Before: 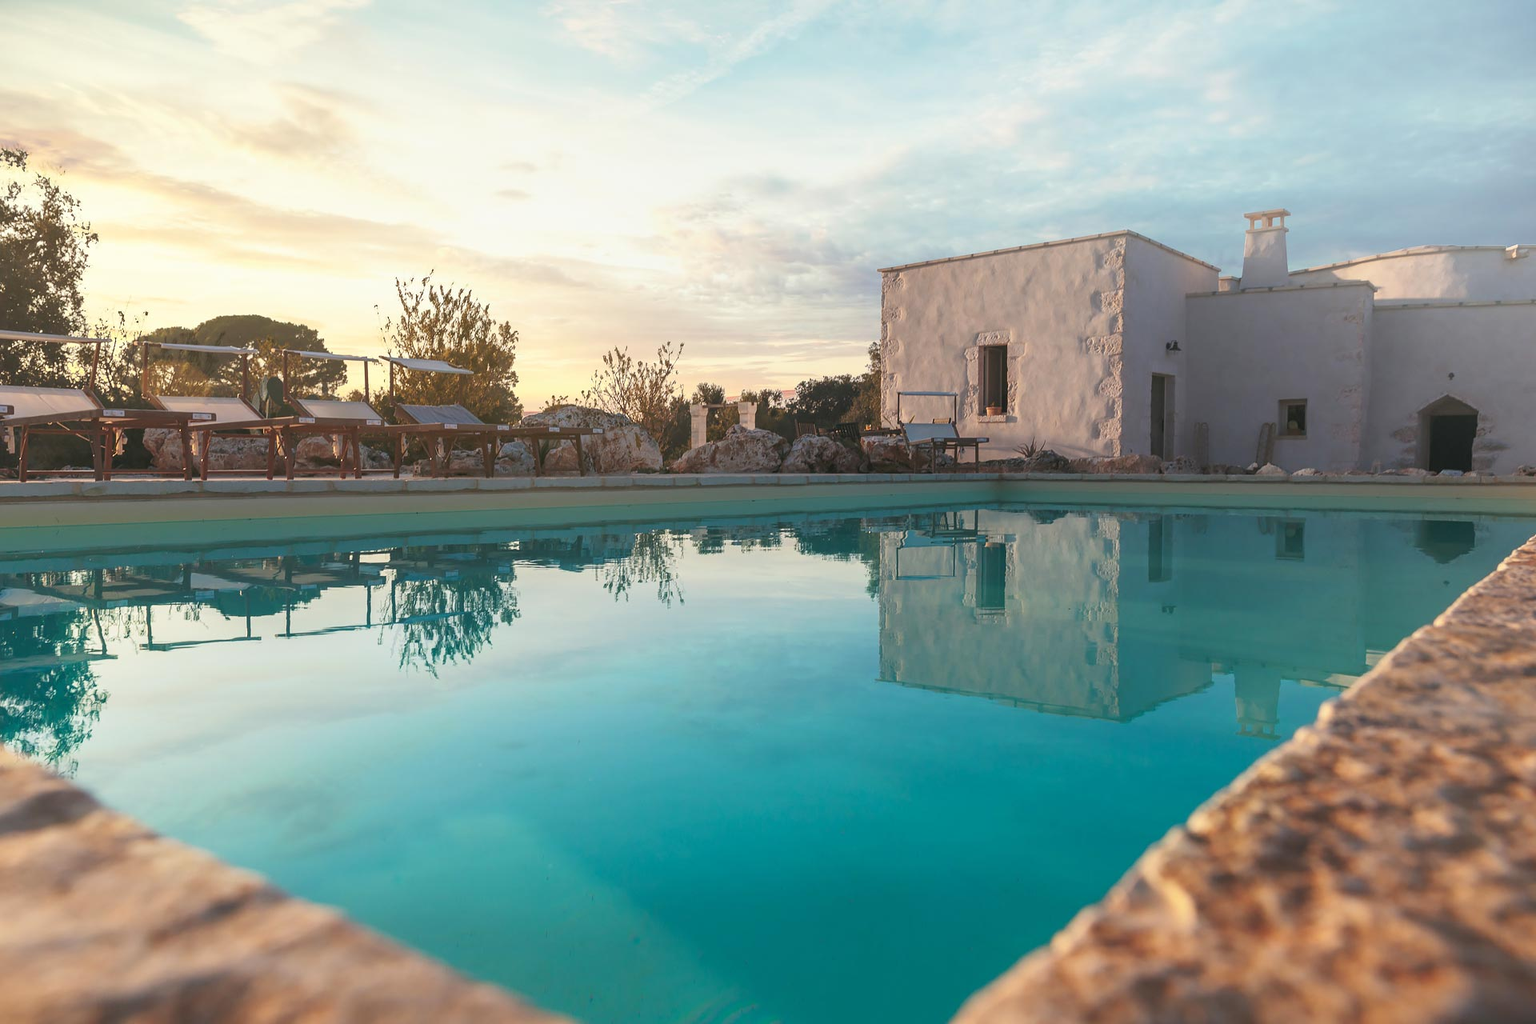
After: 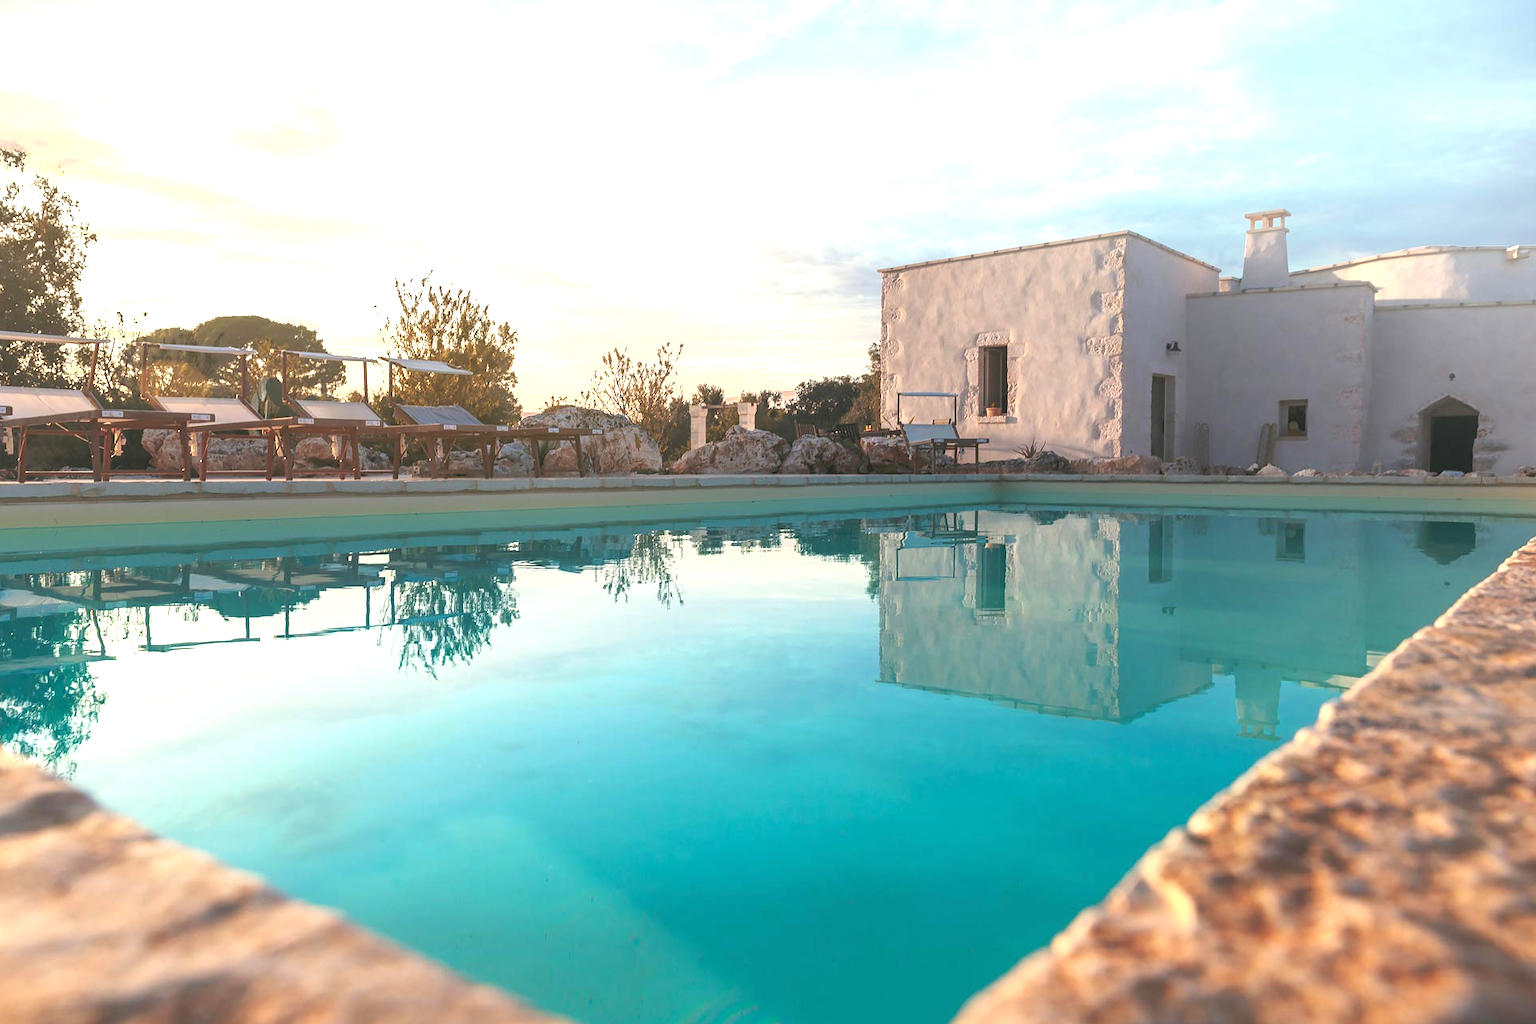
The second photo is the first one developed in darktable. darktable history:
crop and rotate: left 0.126%
exposure: black level correction 0, exposure 0.7 EV, compensate exposure bias true, compensate highlight preservation false
